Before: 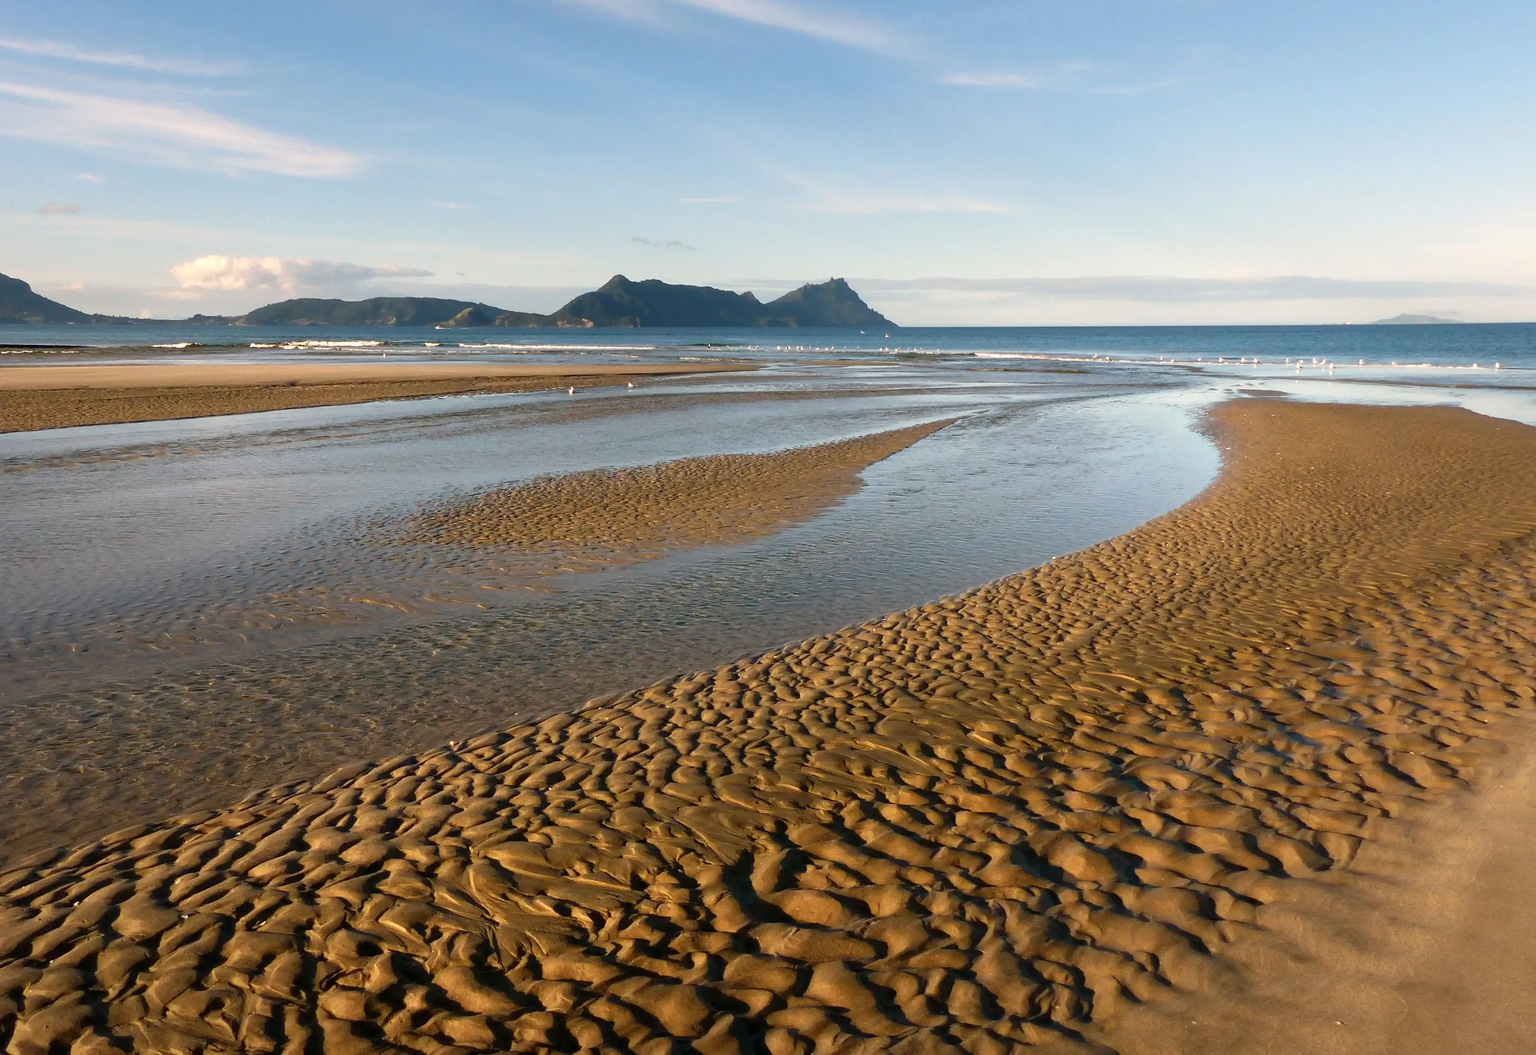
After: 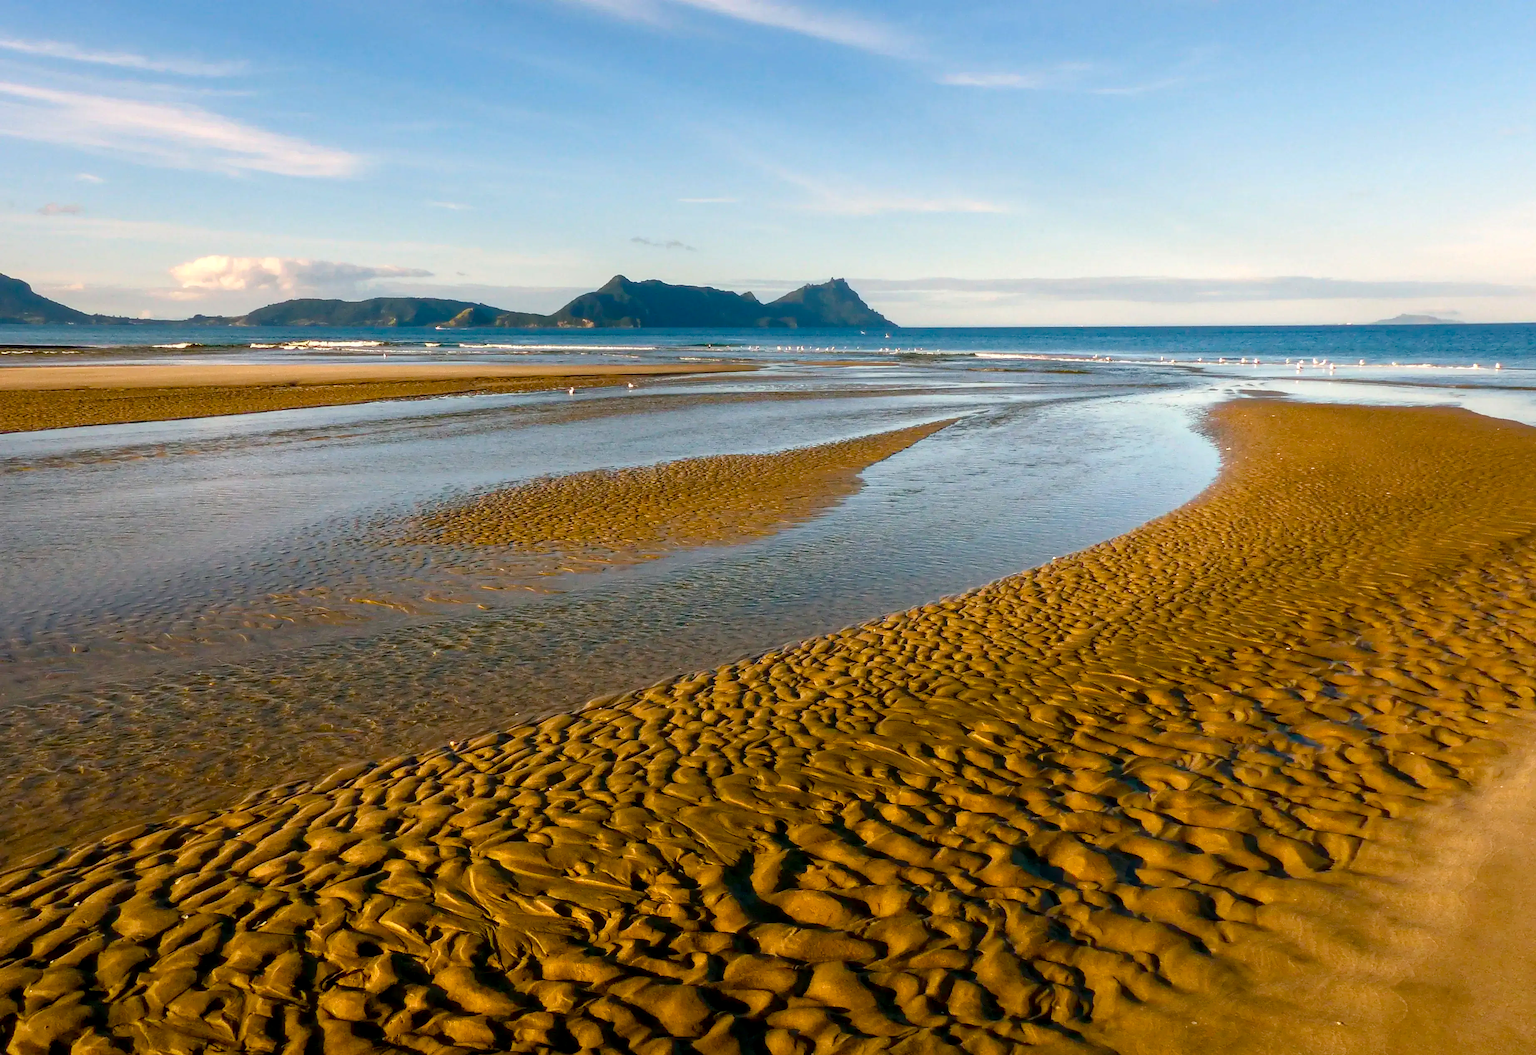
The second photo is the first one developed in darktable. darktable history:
local contrast: on, module defaults
color balance rgb: shadows lift › chroma 0.725%, shadows lift › hue 114.4°, perceptual saturation grading › global saturation 20%, perceptual saturation grading › highlights -14.05%, perceptual saturation grading › shadows 49.587%, global vibrance 30.544%
